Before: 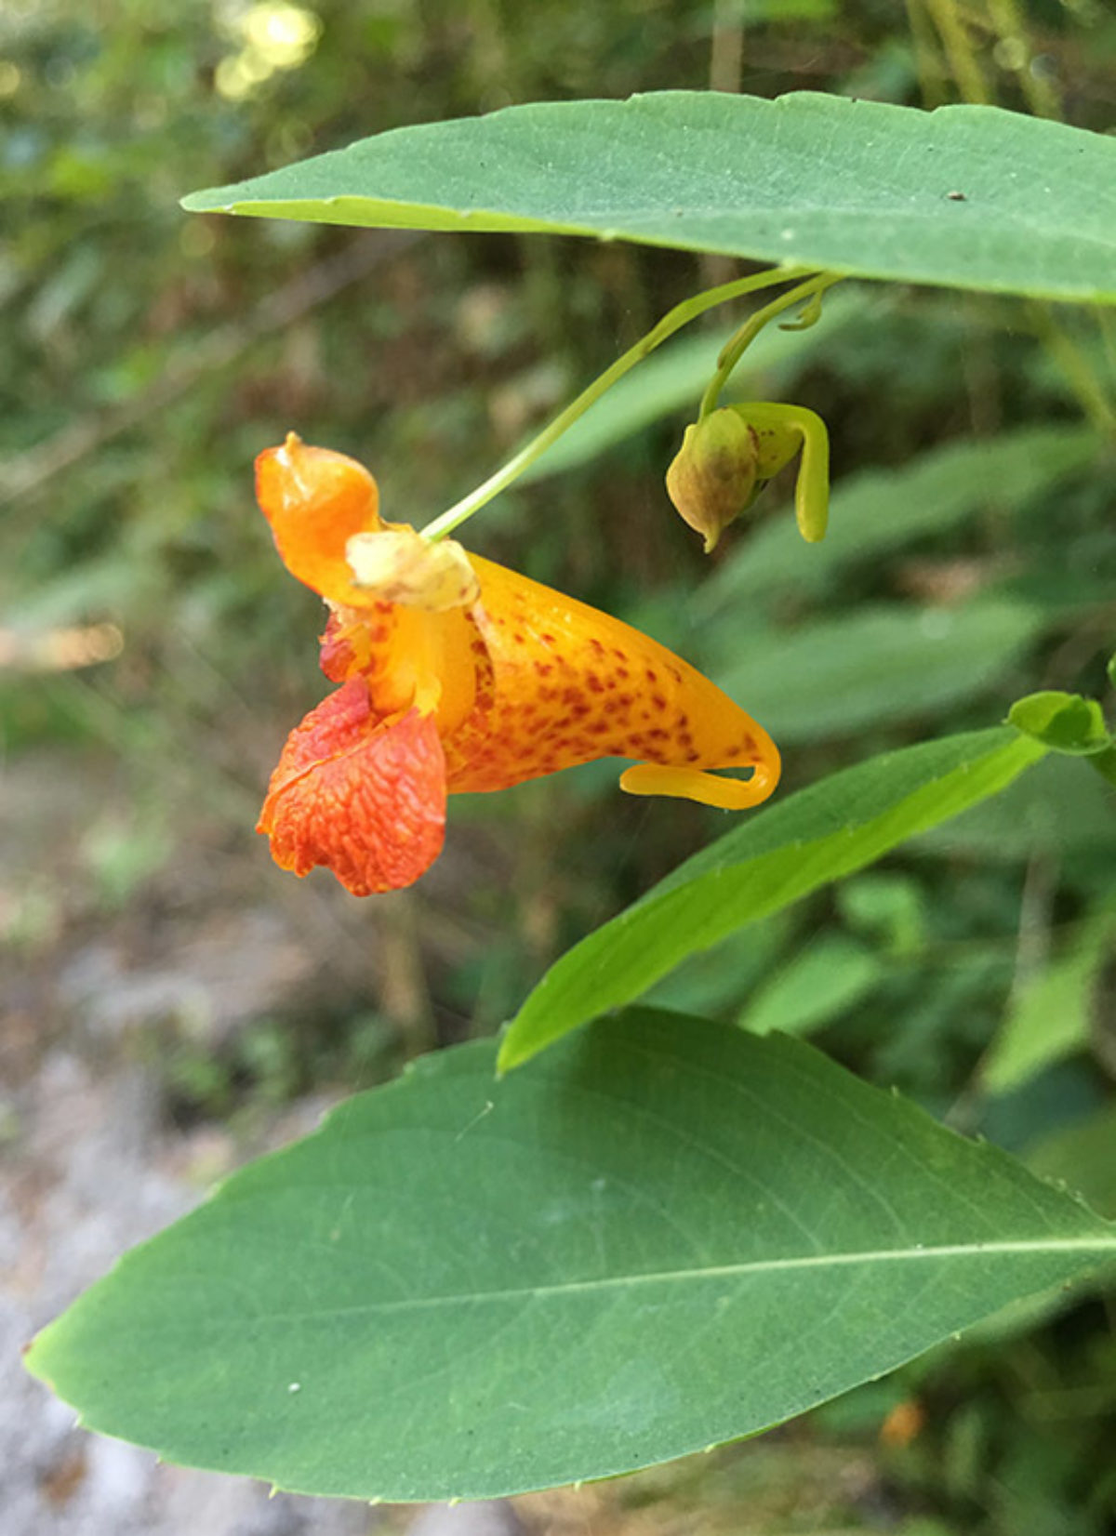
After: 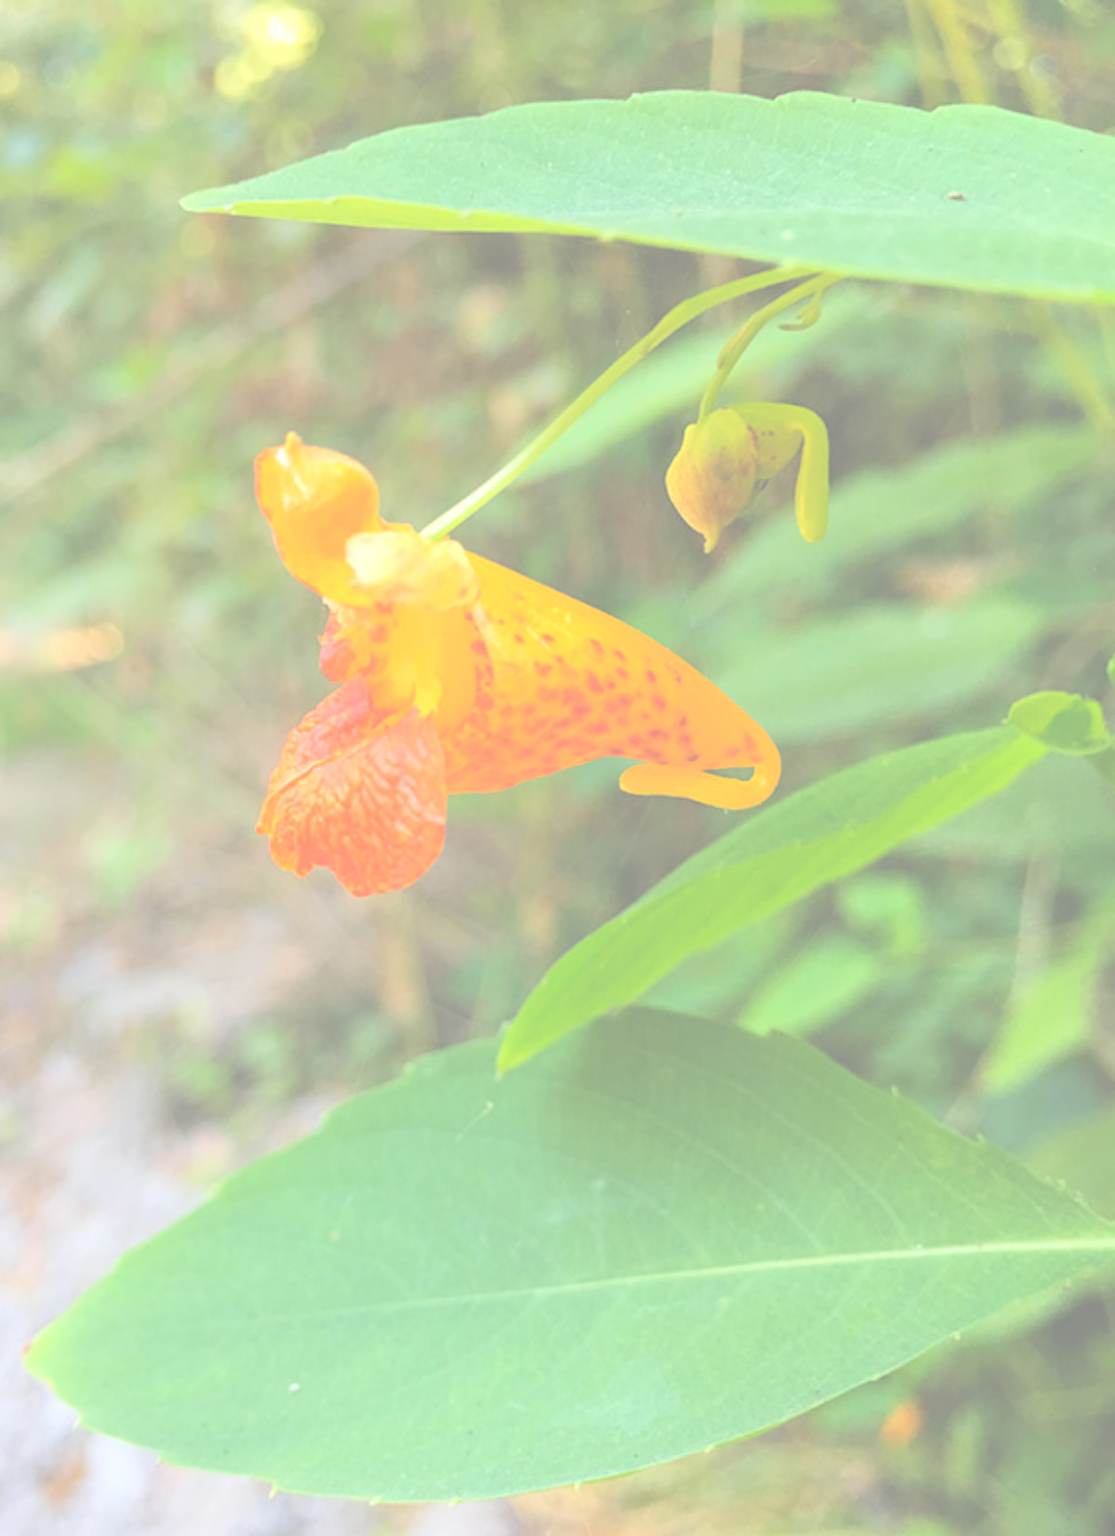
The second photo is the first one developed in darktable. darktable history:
exposure: black level correction -0.027, compensate highlight preservation false
contrast brightness saturation: brightness 0.985
